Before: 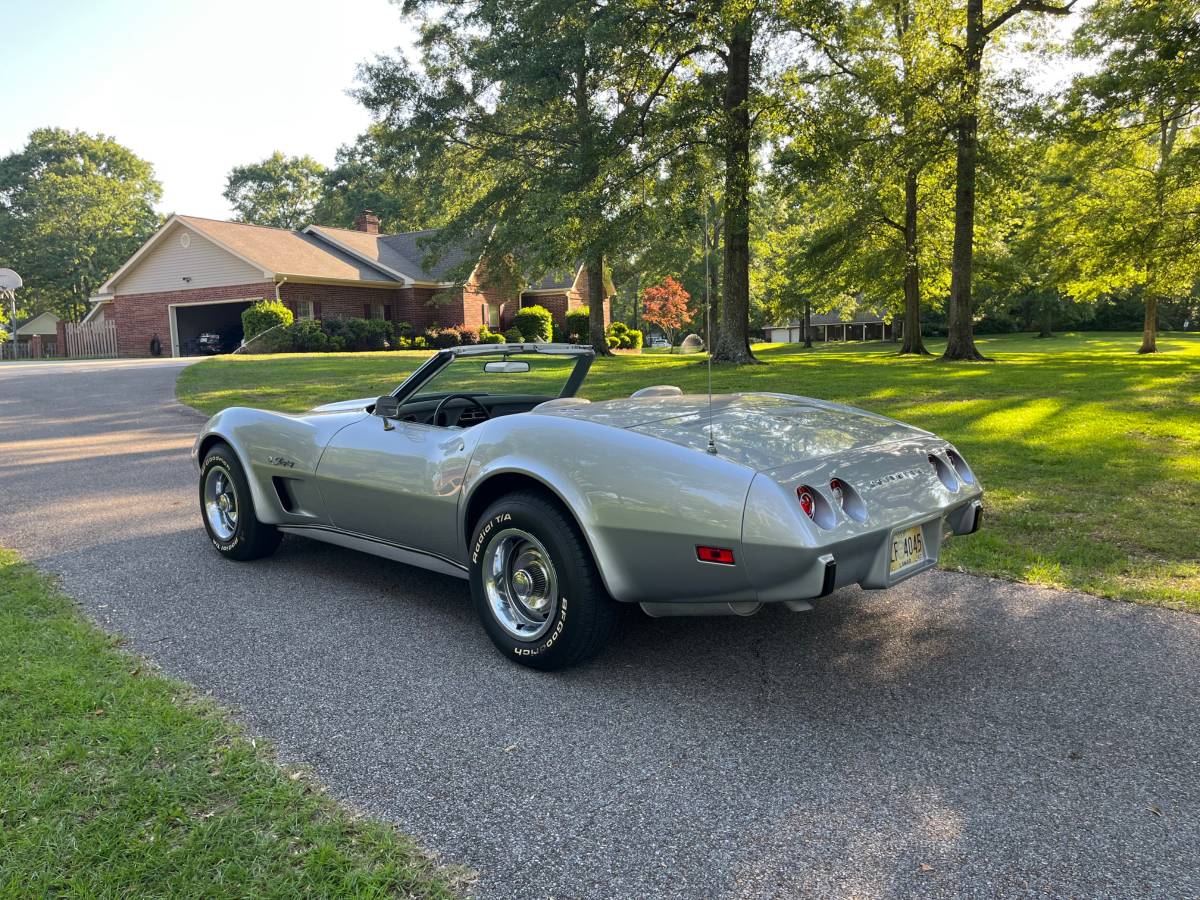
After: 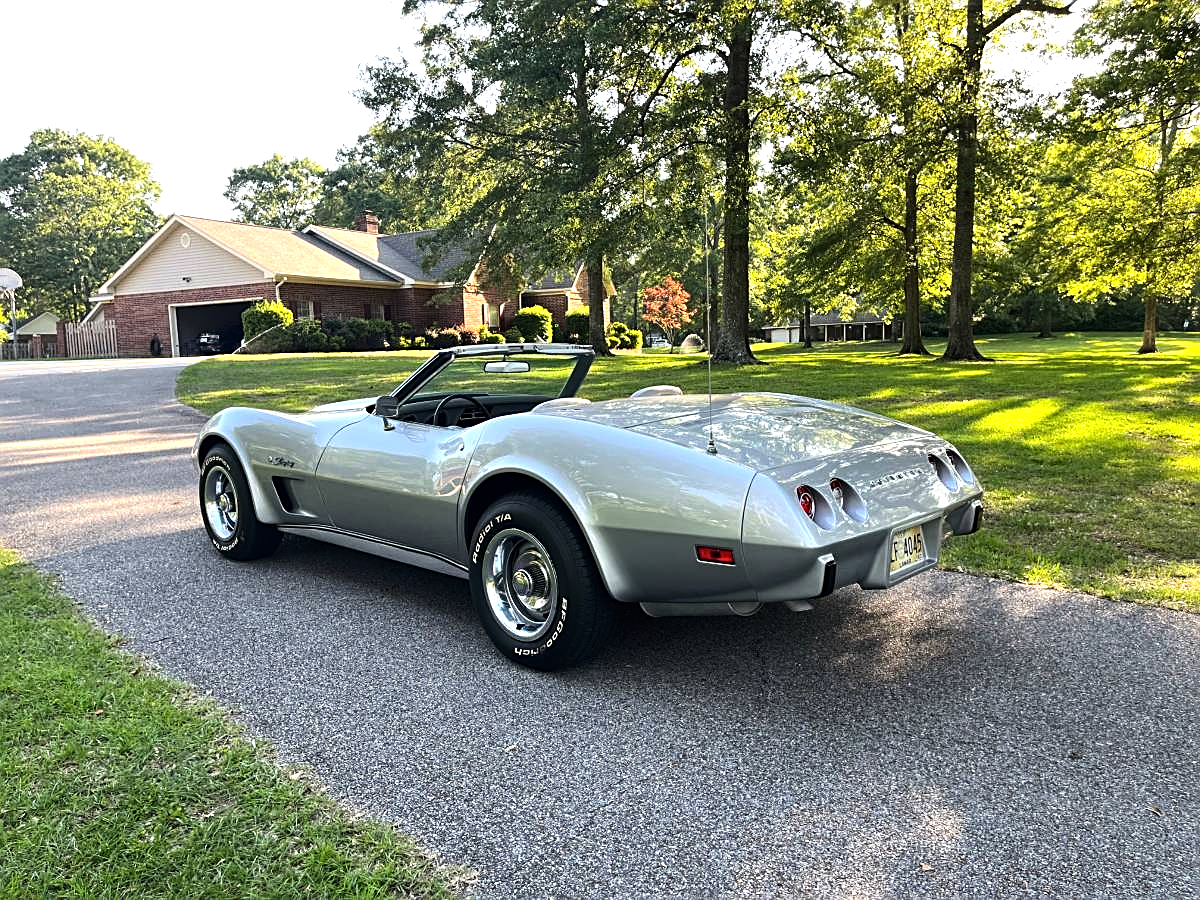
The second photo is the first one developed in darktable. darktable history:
exposure: exposure 0.196 EV, compensate exposure bias true, compensate highlight preservation false
sharpen: on, module defaults
tone equalizer: -8 EV -0.764 EV, -7 EV -0.696 EV, -6 EV -0.639 EV, -5 EV -0.388 EV, -3 EV 0.375 EV, -2 EV 0.6 EV, -1 EV 0.695 EV, +0 EV 0.736 EV, edges refinement/feathering 500, mask exposure compensation -1.57 EV, preserve details no
